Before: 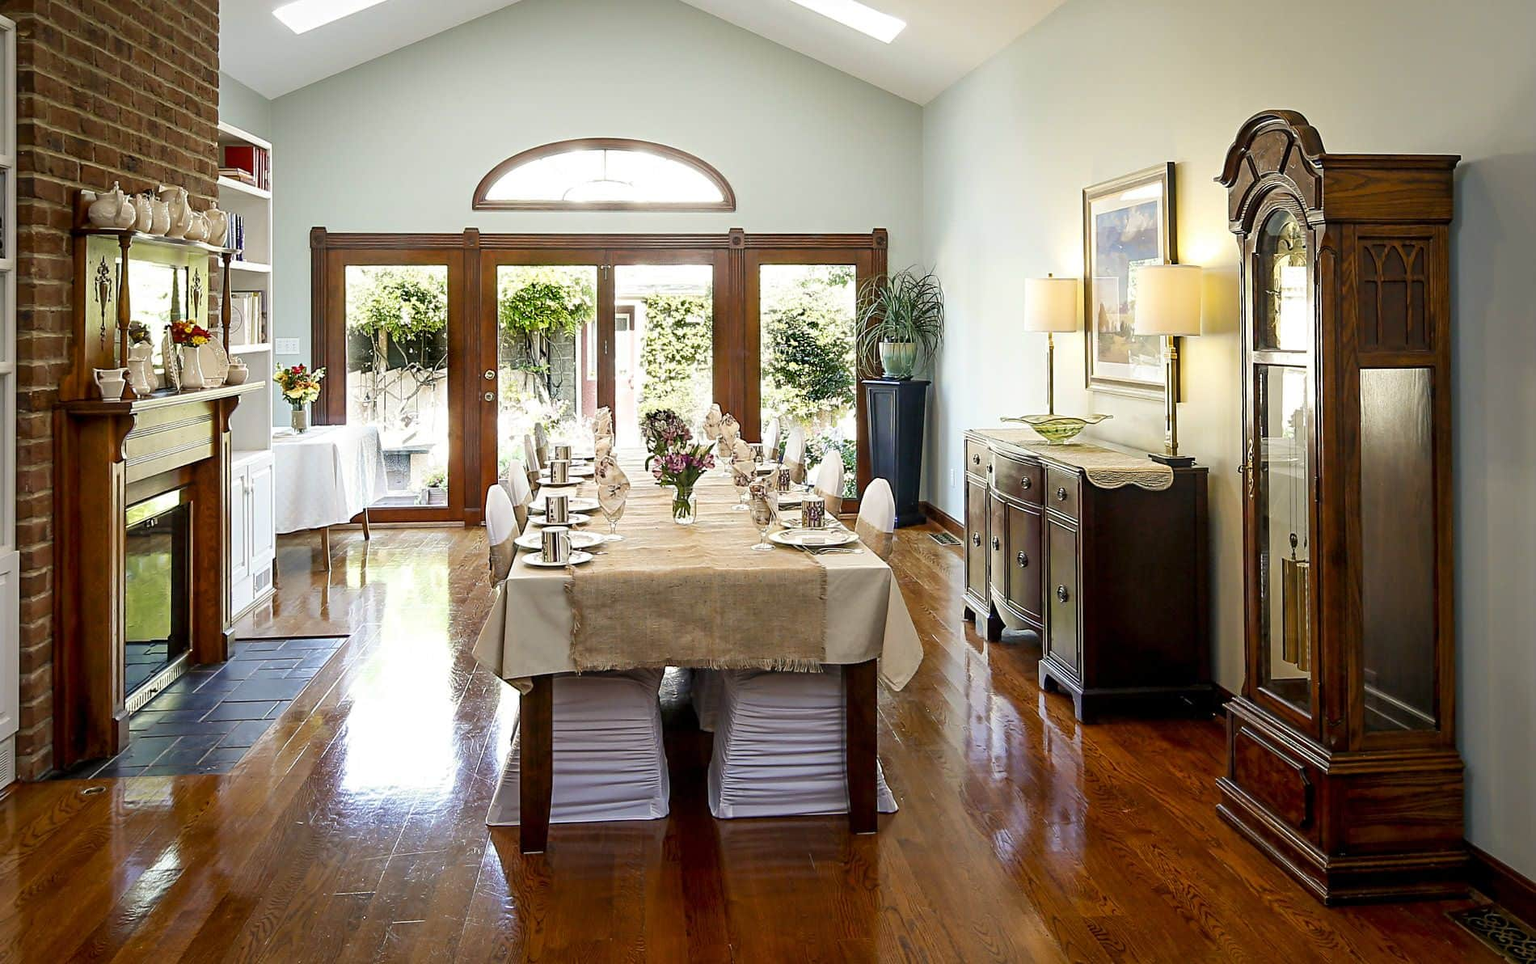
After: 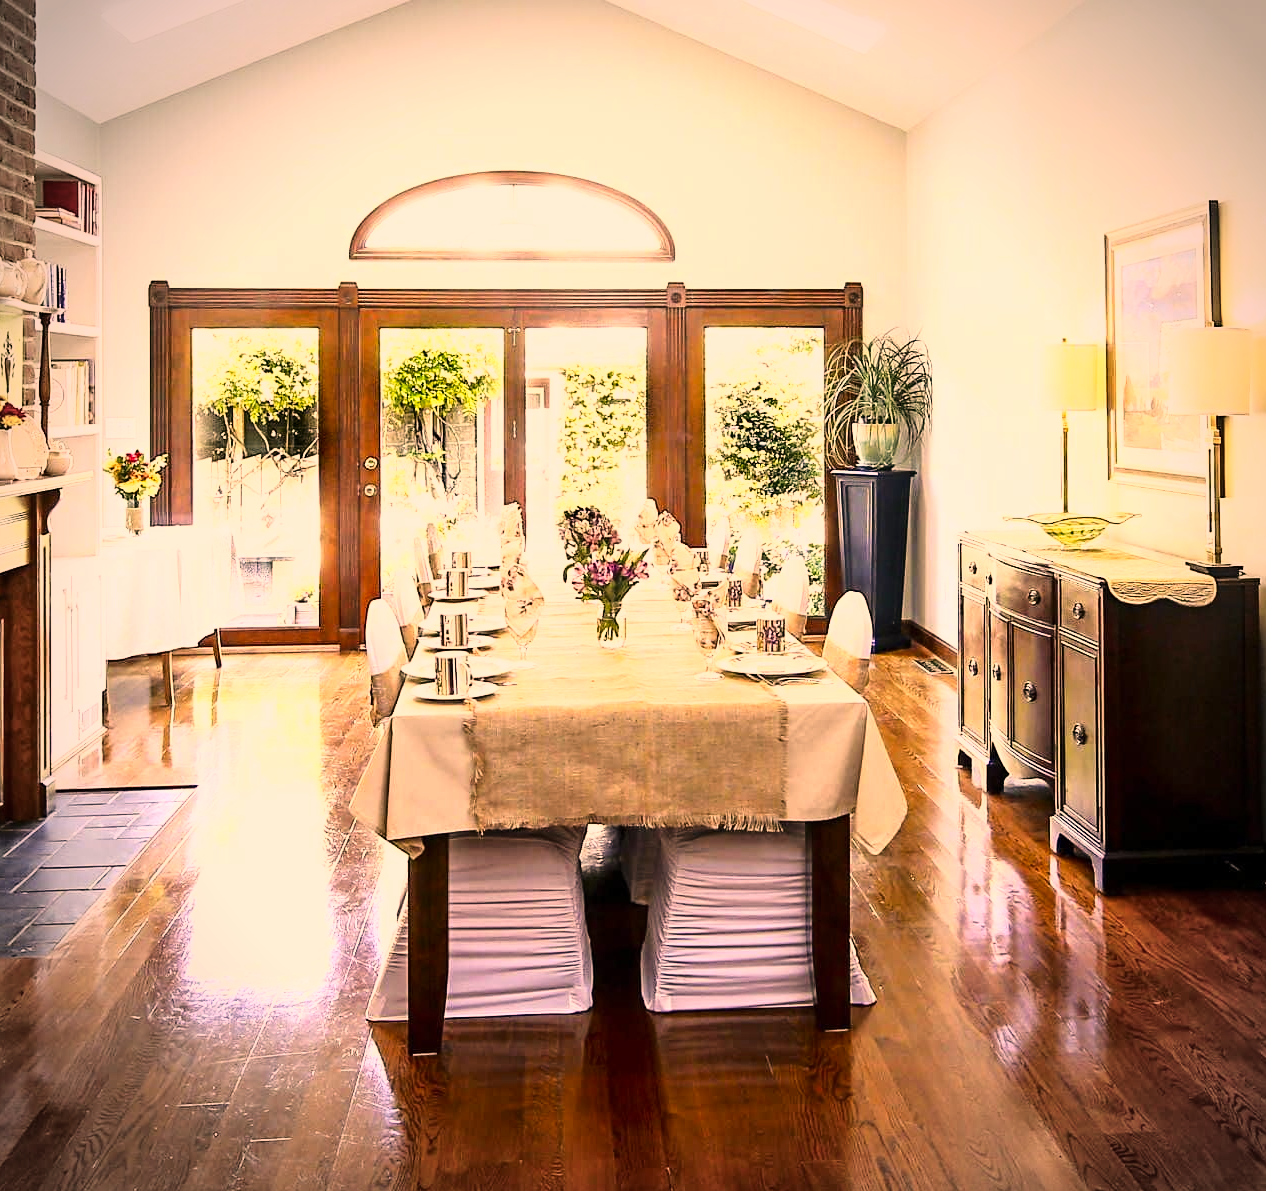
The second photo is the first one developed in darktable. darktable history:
crop and rotate: left 12.462%, right 20.885%
vignetting: on, module defaults
color correction: highlights a* 21.87, highlights b* 22.5
base curve: curves: ch0 [(0, 0) (0.026, 0.03) (0.109, 0.232) (0.351, 0.748) (0.669, 0.968) (1, 1)]
